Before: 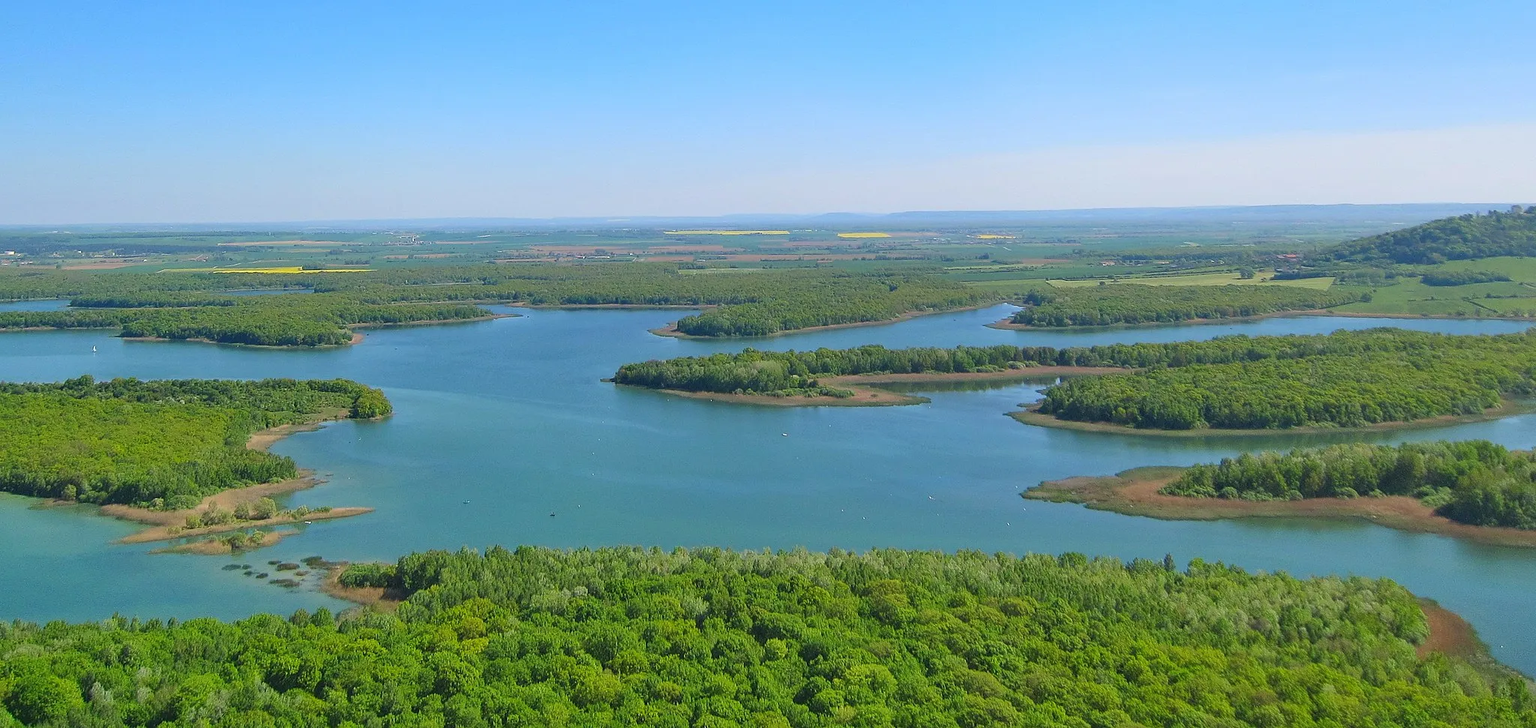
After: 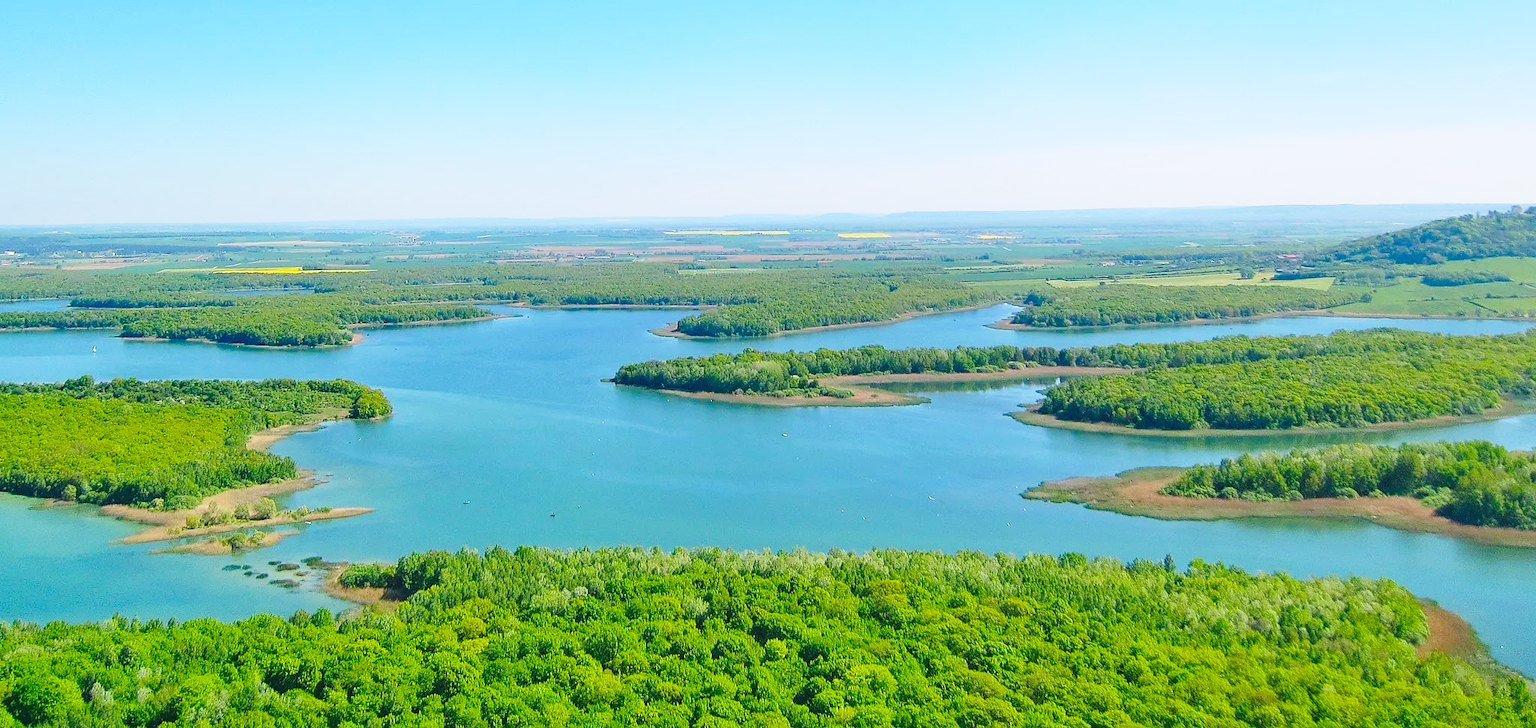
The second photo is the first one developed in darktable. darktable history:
color balance rgb: shadows lift › hue 85.32°, power › chroma 0.511%, power › hue 215.43°, highlights gain › luminance 0.691%, highlights gain › chroma 0.322%, highlights gain › hue 42.31°, perceptual saturation grading › global saturation 15.138%, global vibrance 9.29%
base curve: curves: ch0 [(0, 0) (0.028, 0.03) (0.121, 0.232) (0.46, 0.748) (0.859, 0.968) (1, 1)], preserve colors none
